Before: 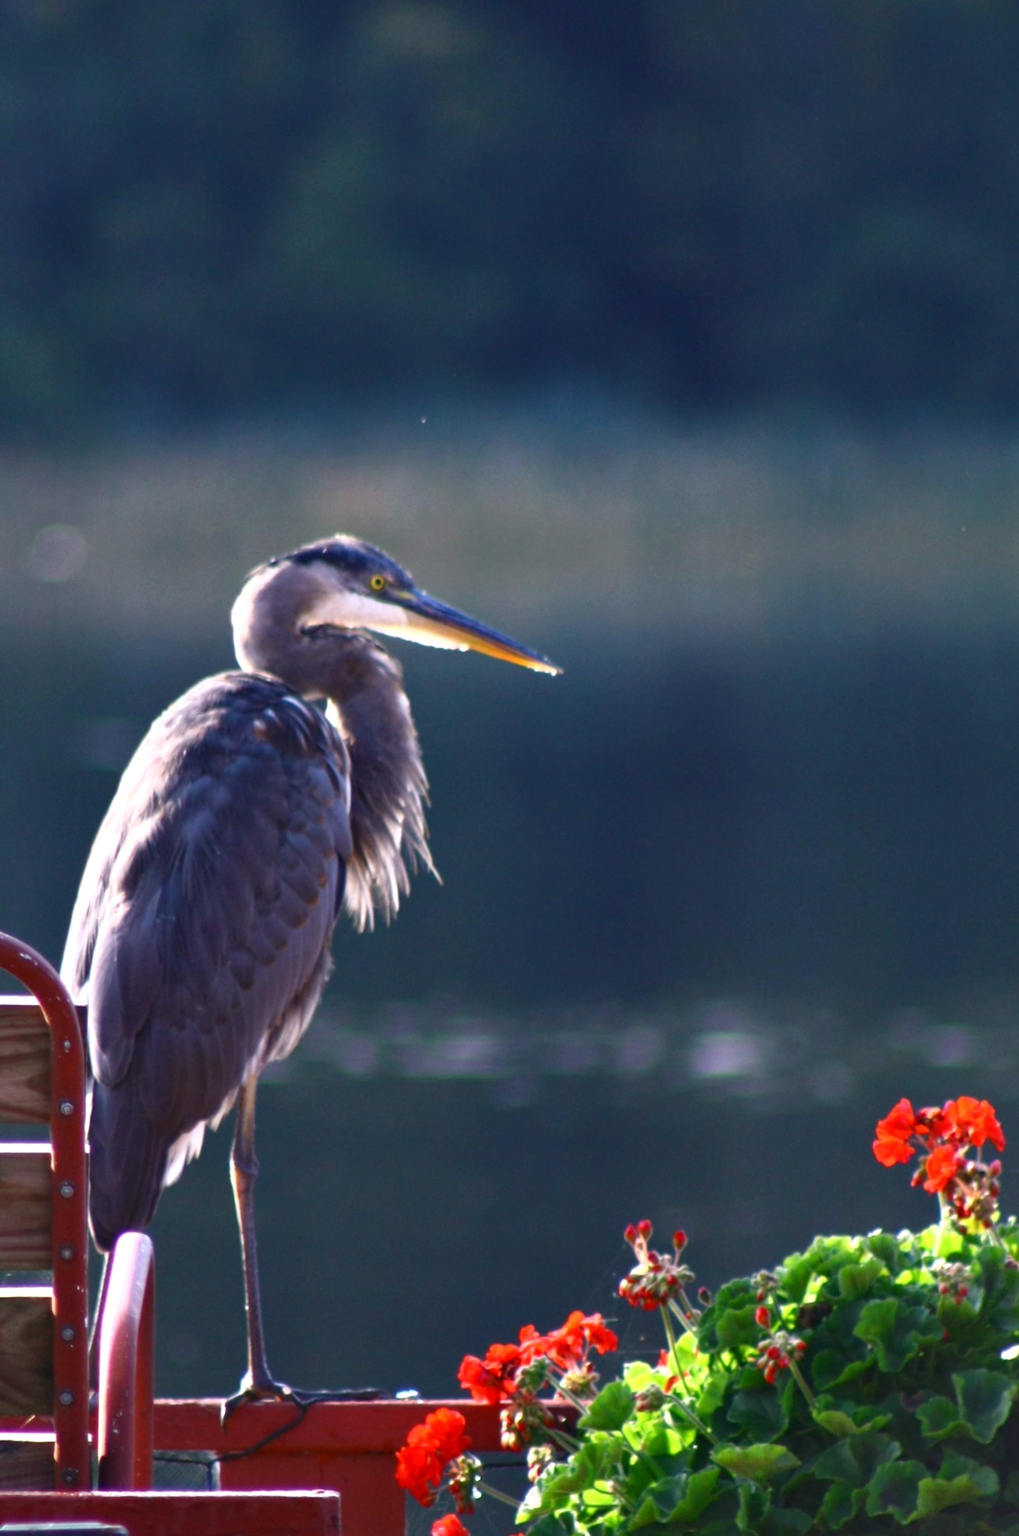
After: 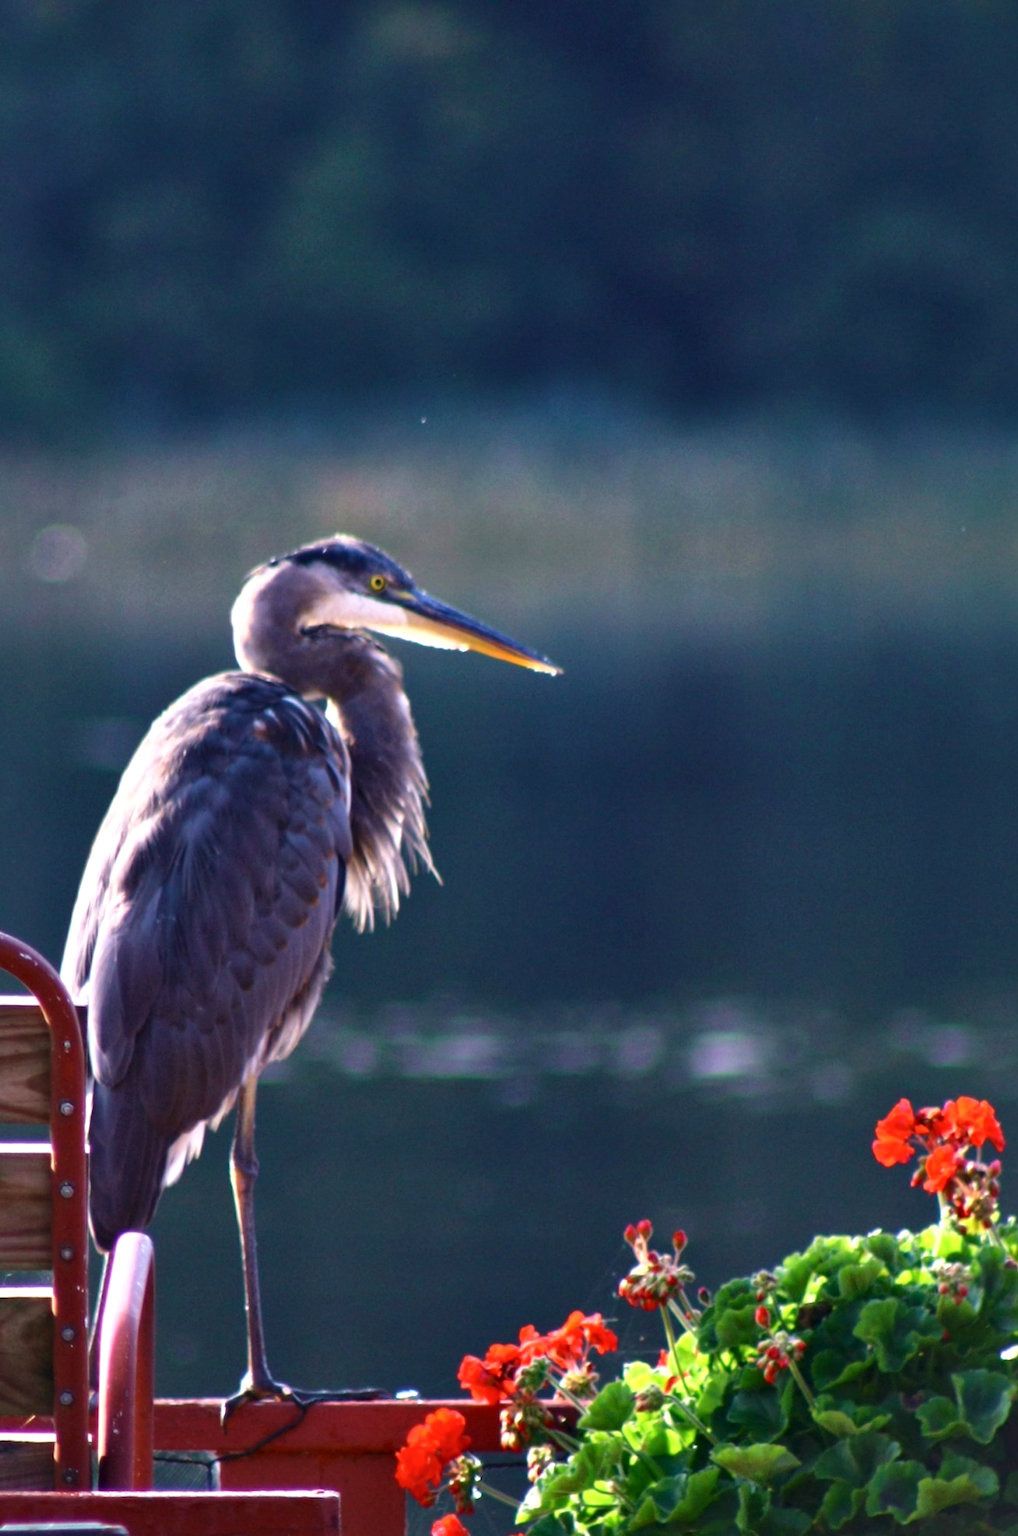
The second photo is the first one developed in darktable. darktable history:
velvia: on, module defaults
local contrast: mode bilateral grid, contrast 20, coarseness 50, detail 132%, midtone range 0.2
